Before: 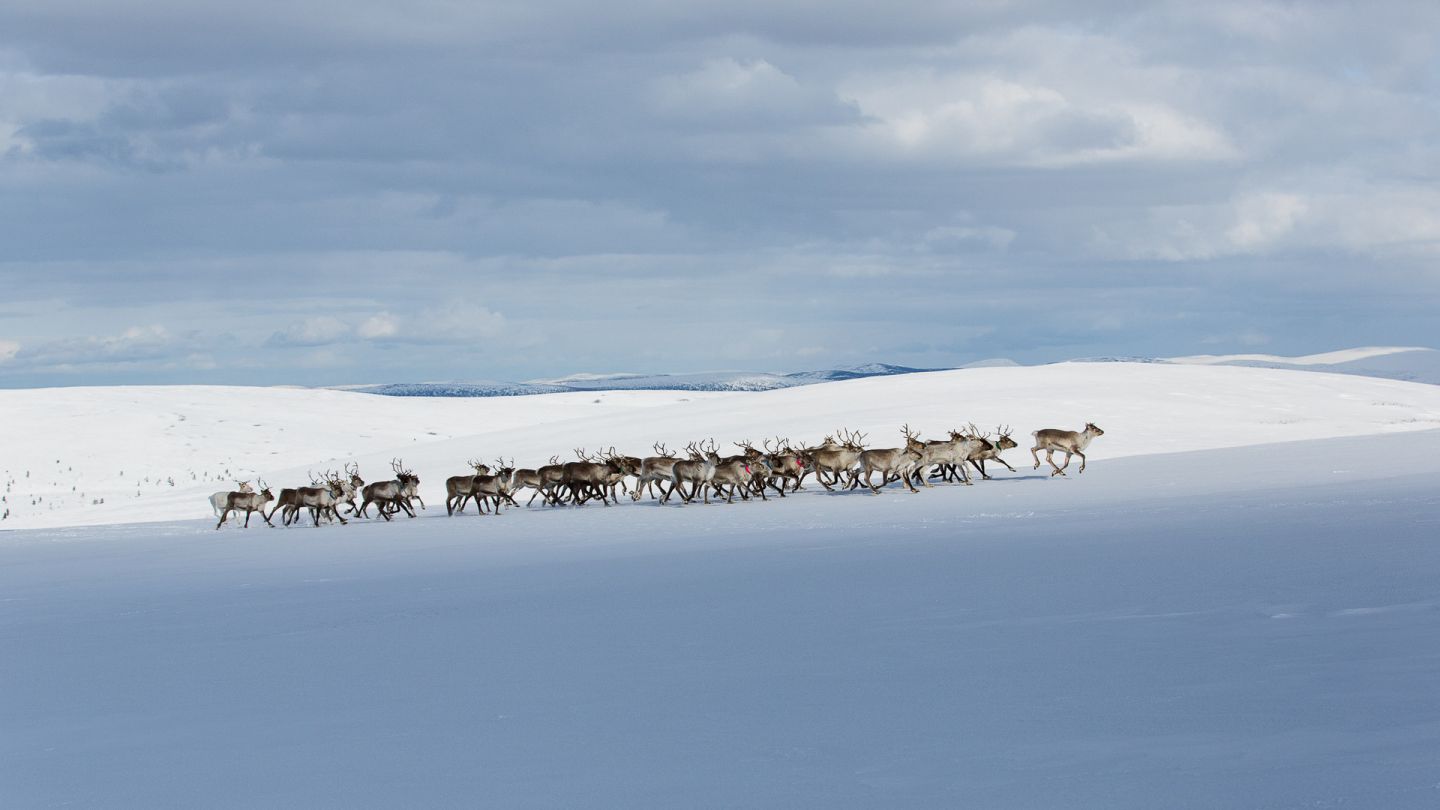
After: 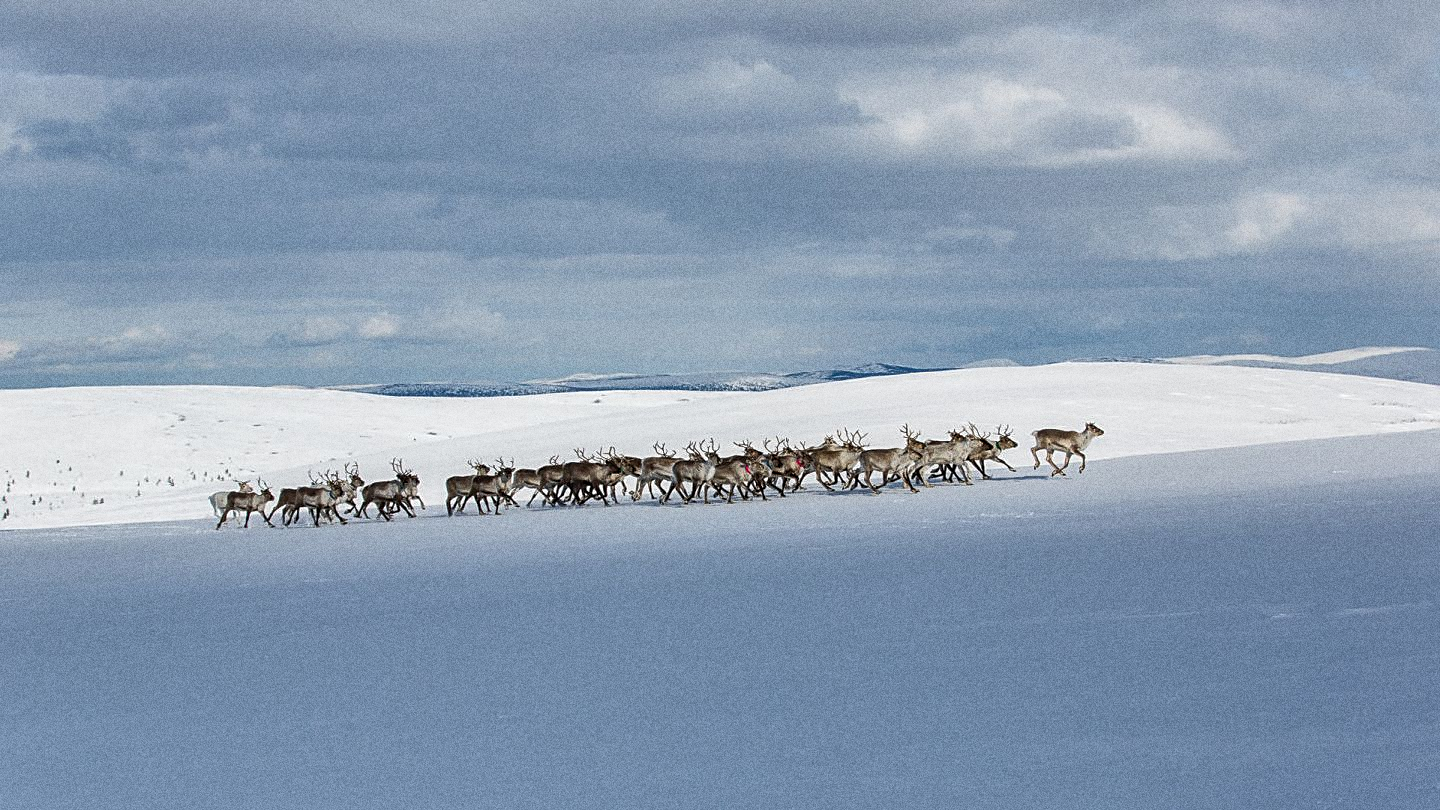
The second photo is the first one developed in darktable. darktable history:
shadows and highlights: soften with gaussian
sharpen: on, module defaults
local contrast: on, module defaults
grain: coarseness 0.09 ISO, strength 40%
